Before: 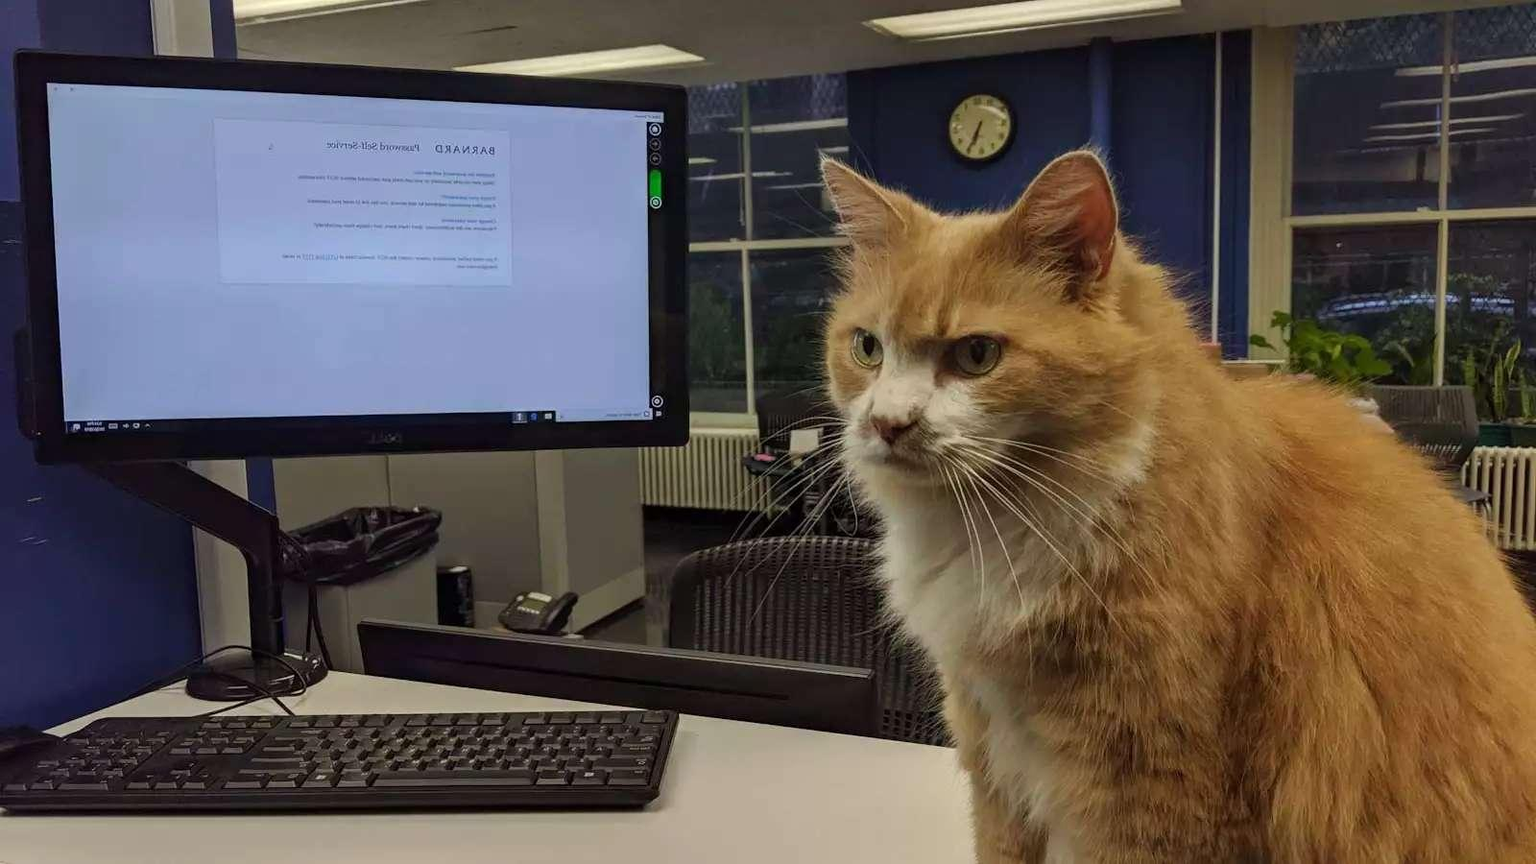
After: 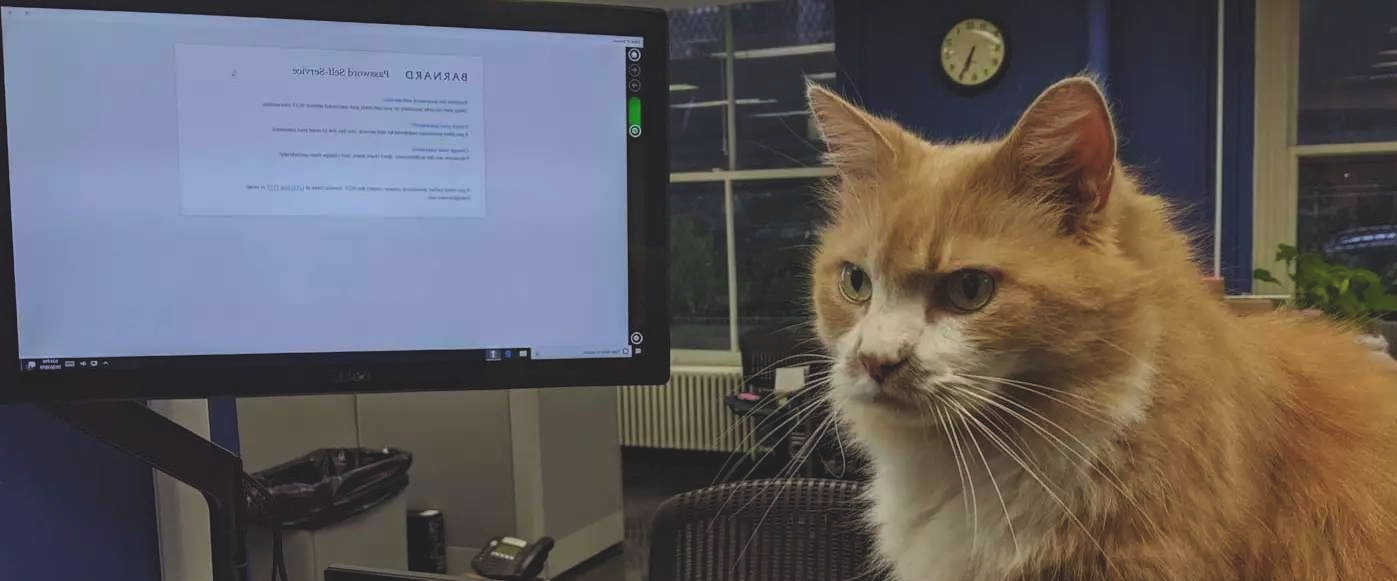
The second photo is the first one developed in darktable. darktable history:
crop: left 3.015%, top 8.969%, right 9.647%, bottom 26.457%
exposure: black level correction -0.015, exposure -0.125 EV, compensate highlight preservation false
